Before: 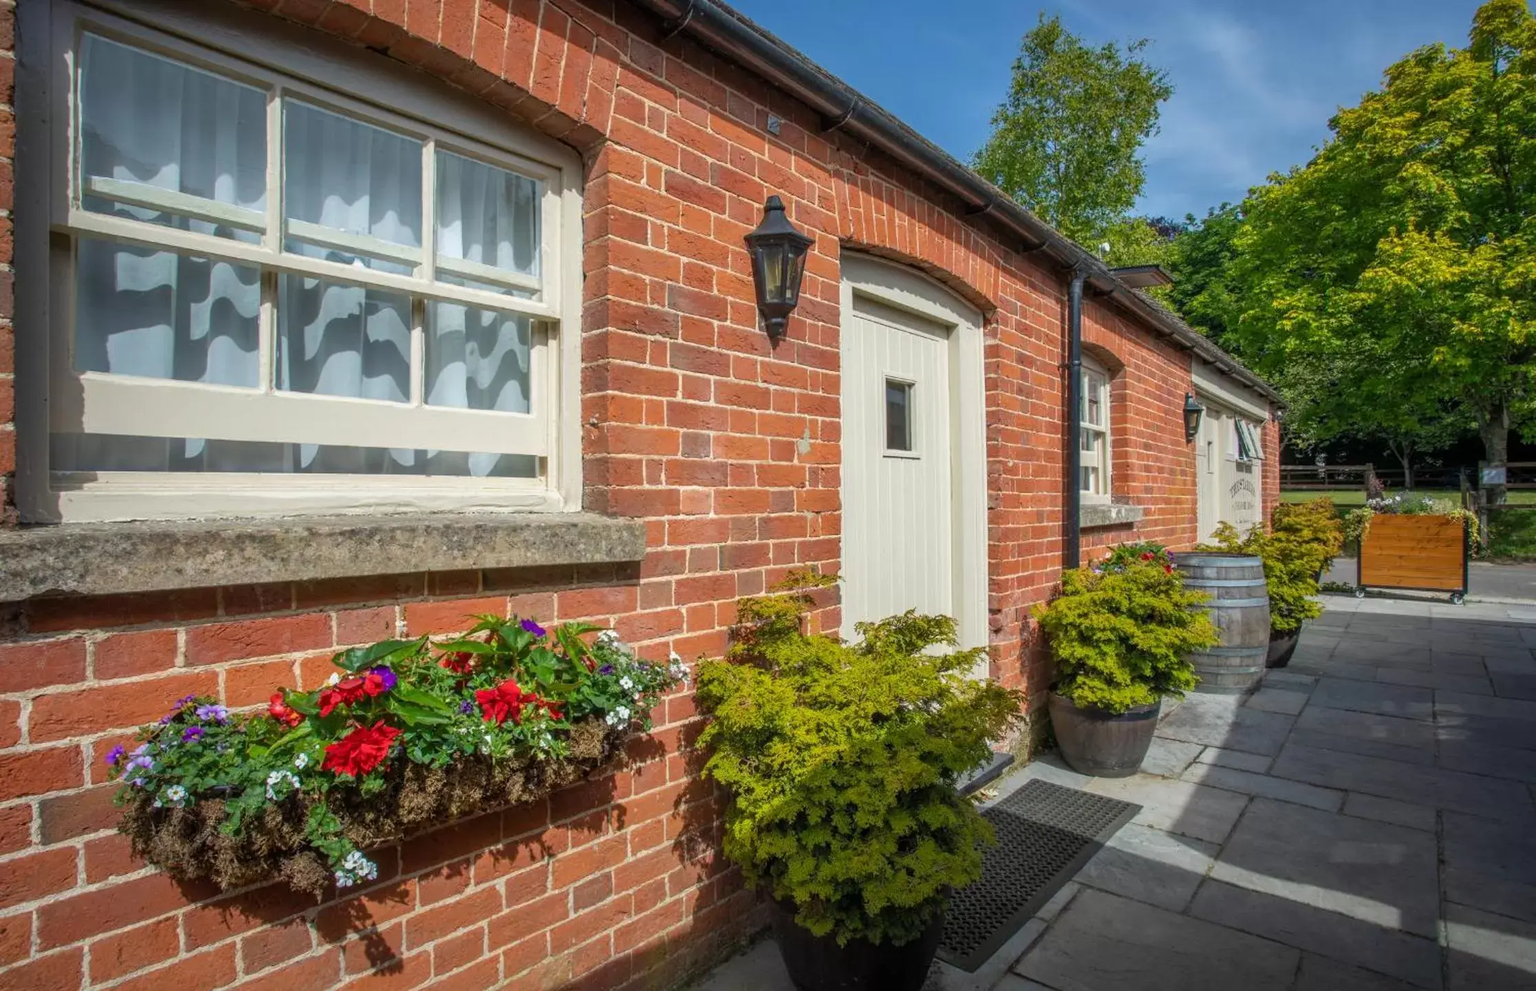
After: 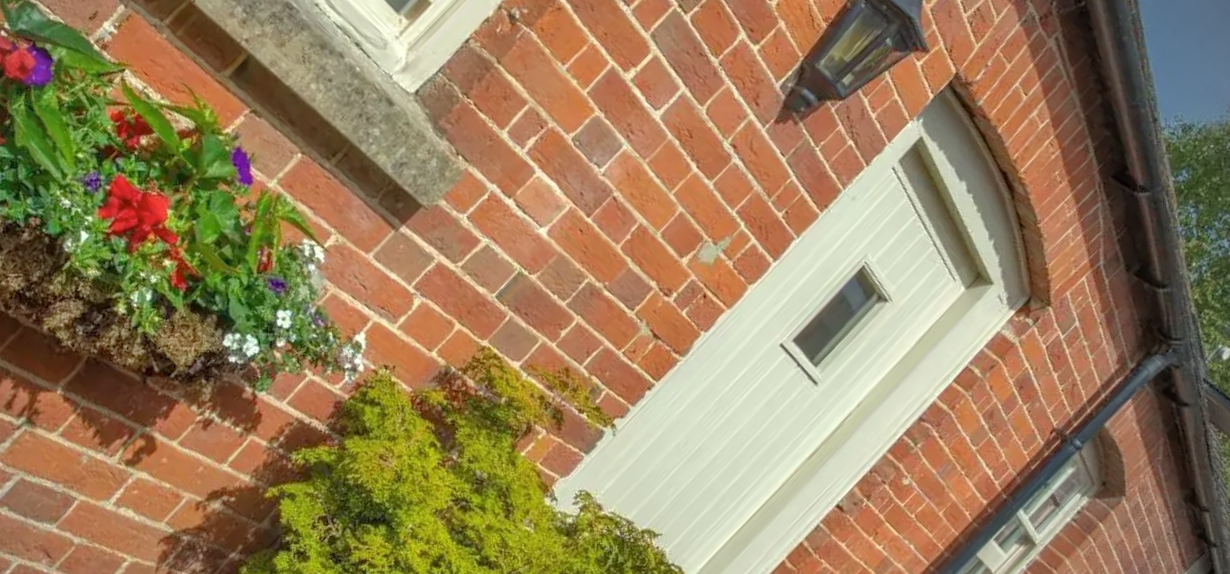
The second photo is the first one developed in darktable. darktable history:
crop and rotate: angle -44.34°, top 16.535%, right 0.88%, bottom 11.733%
exposure: black level correction 0, exposure 0.5 EV, compensate highlight preservation false
vignetting: center (-0.148, 0.013), width/height ratio 1.102
tone equalizer: -8 EV 0.267 EV, -7 EV 0.388 EV, -6 EV 0.397 EV, -5 EV 0.252 EV, -3 EV -0.251 EV, -2 EV -0.421 EV, -1 EV -0.44 EV, +0 EV -0.251 EV, edges refinement/feathering 500, mask exposure compensation -1.57 EV, preserve details no
color correction: highlights a* -4.53, highlights b* 5.03, saturation 0.937
